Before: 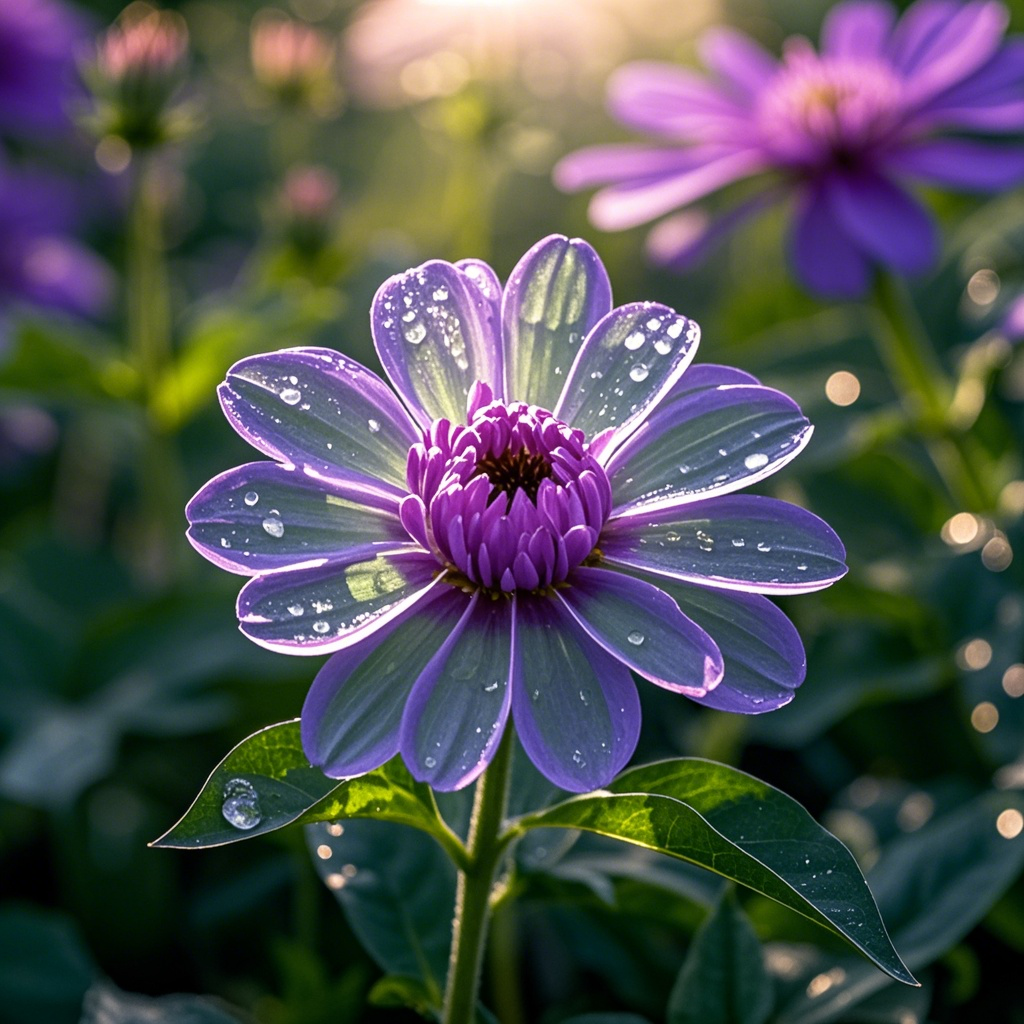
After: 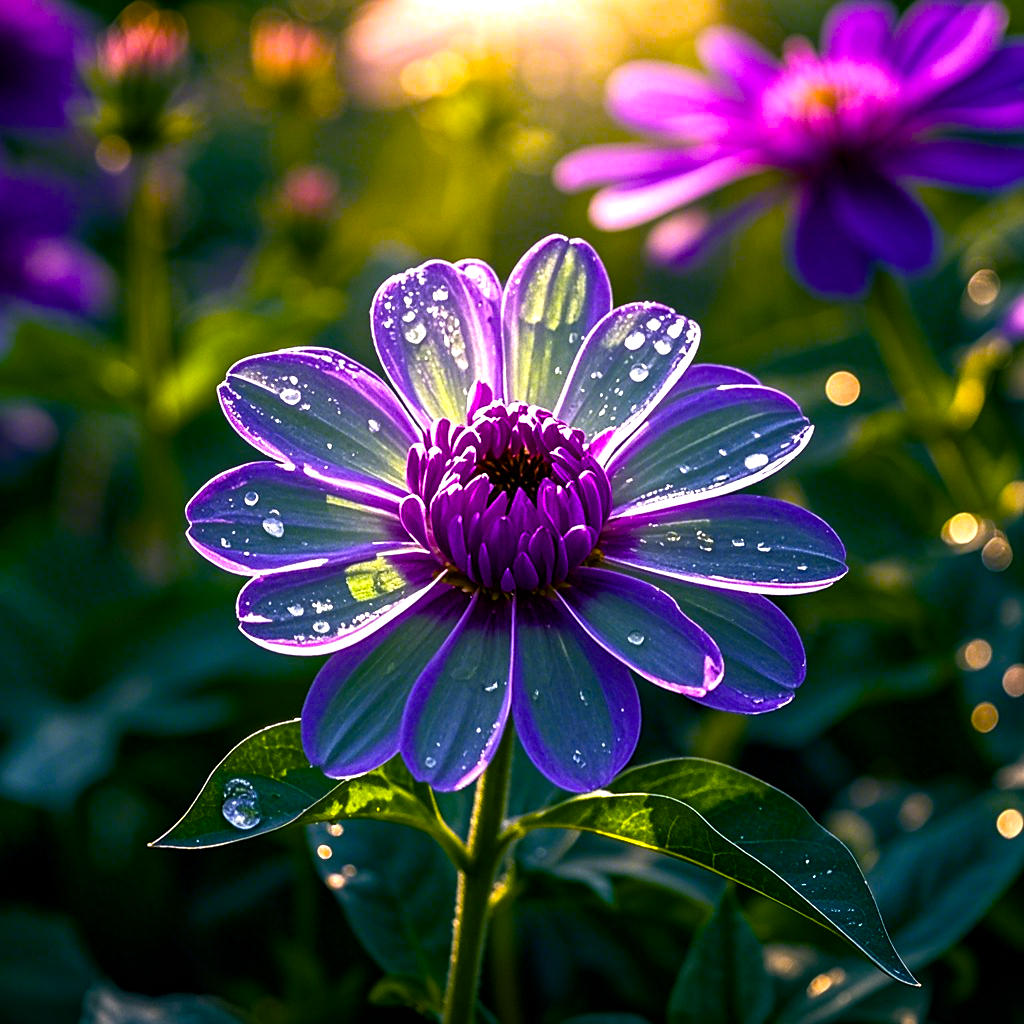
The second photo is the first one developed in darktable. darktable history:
sharpen: radius 1.832, amount 0.408, threshold 1.583
color balance rgb: shadows lift › chroma 0.798%, shadows lift › hue 112.97°, perceptual saturation grading › global saturation 98.985%, perceptual brilliance grading › highlights 14.333%, perceptual brilliance grading › mid-tones -6.638%, perceptual brilliance grading › shadows -26.306%, global vibrance 14.271%
